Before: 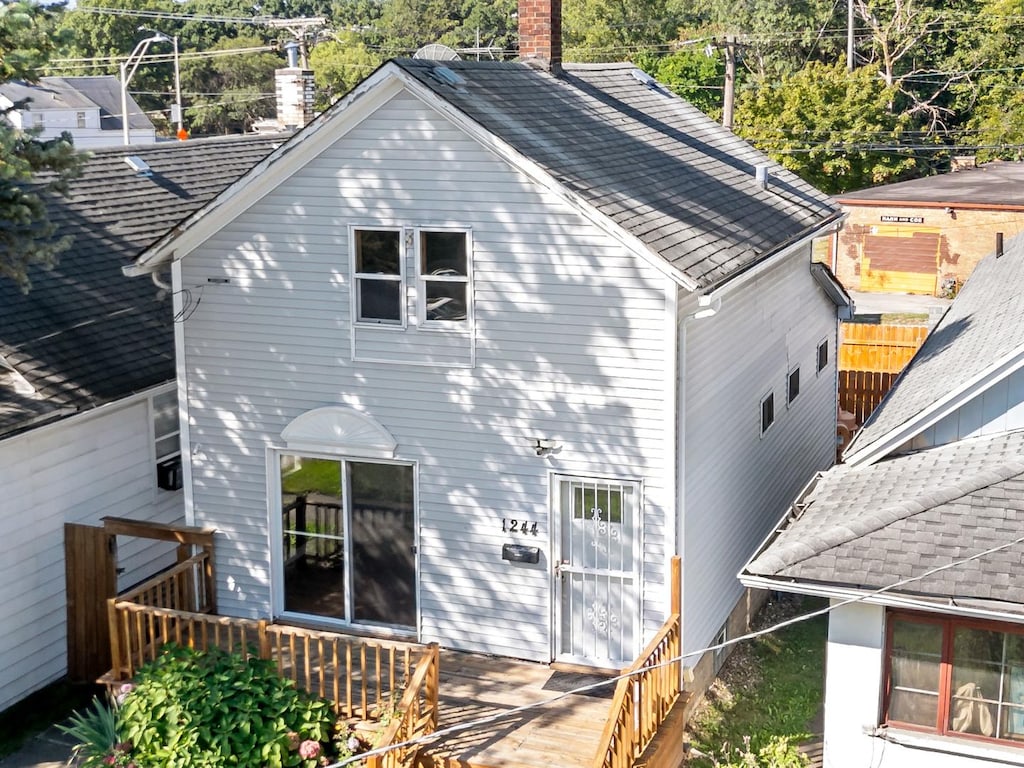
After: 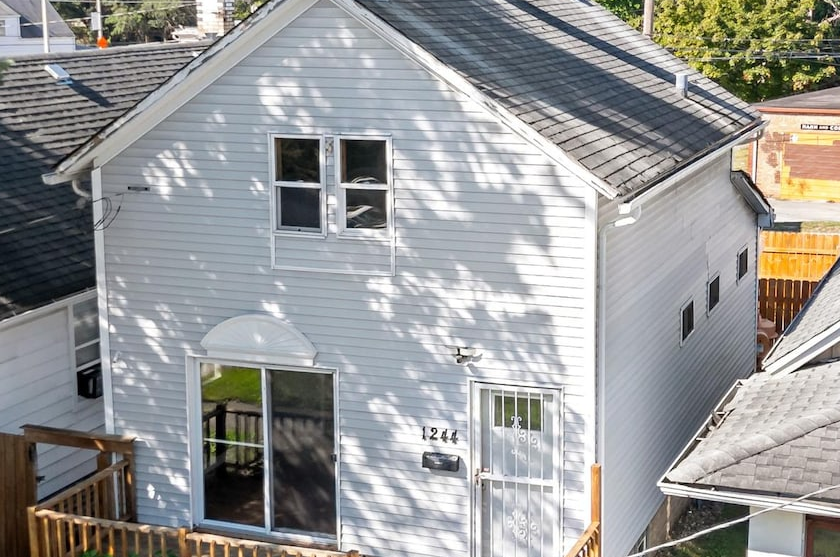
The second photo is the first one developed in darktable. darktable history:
crop: left 7.844%, top 11.996%, right 10.082%, bottom 15.403%
